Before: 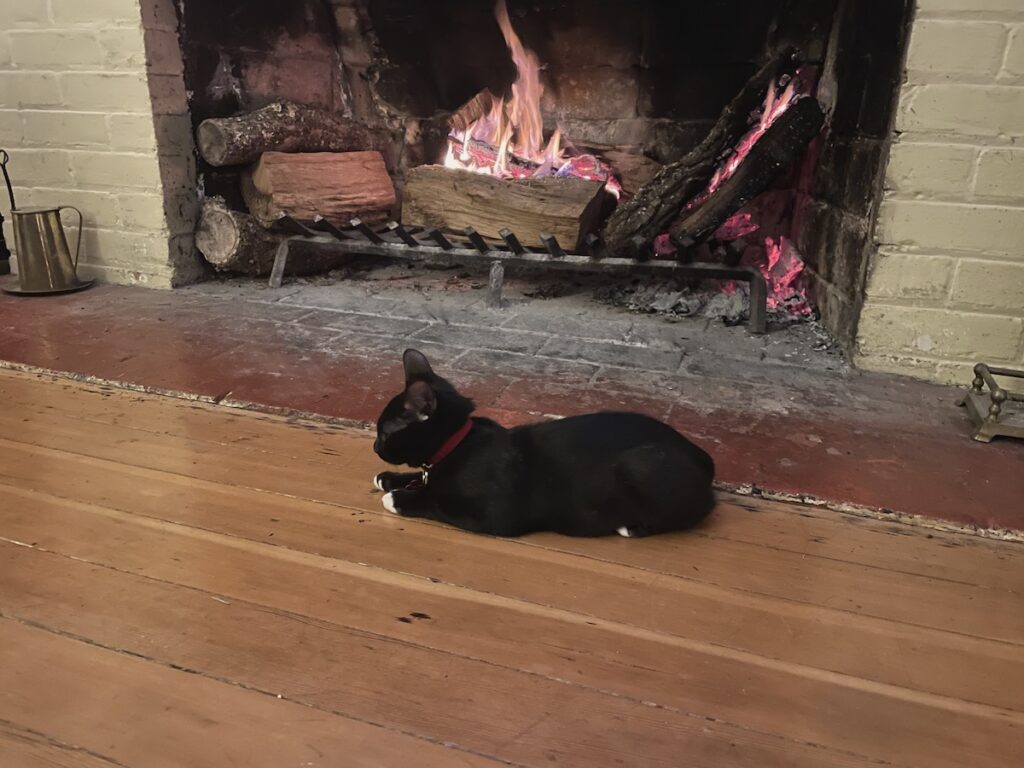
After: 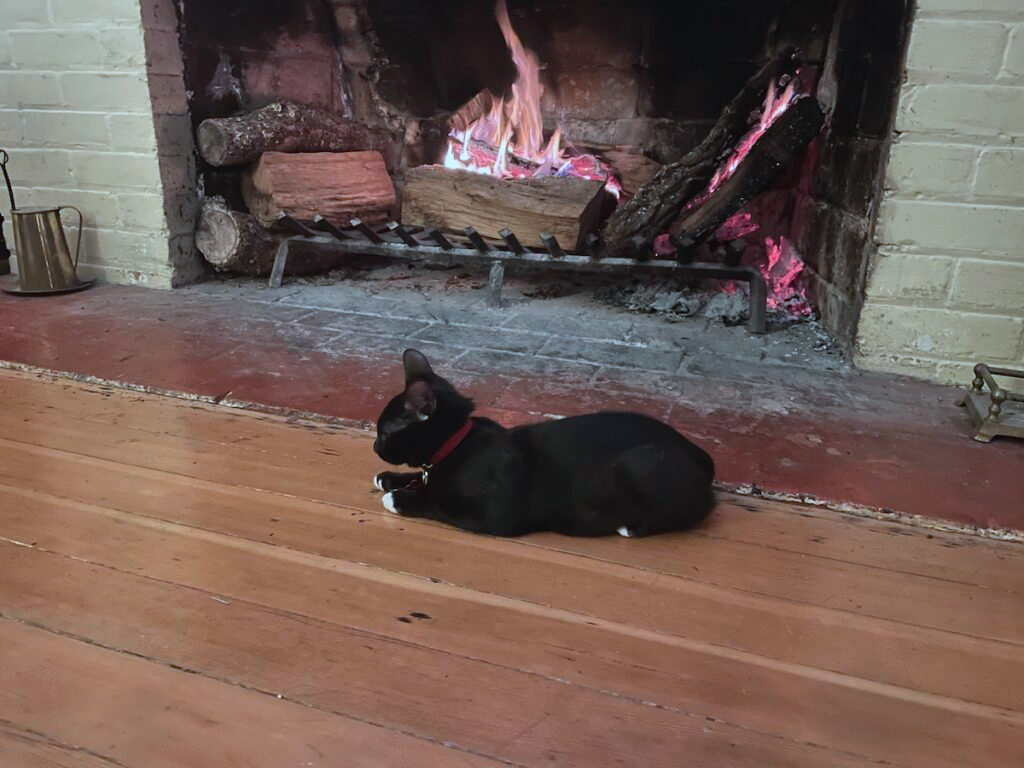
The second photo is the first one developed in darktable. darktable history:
color correction: highlights a* -9.58, highlights b* -21.3
